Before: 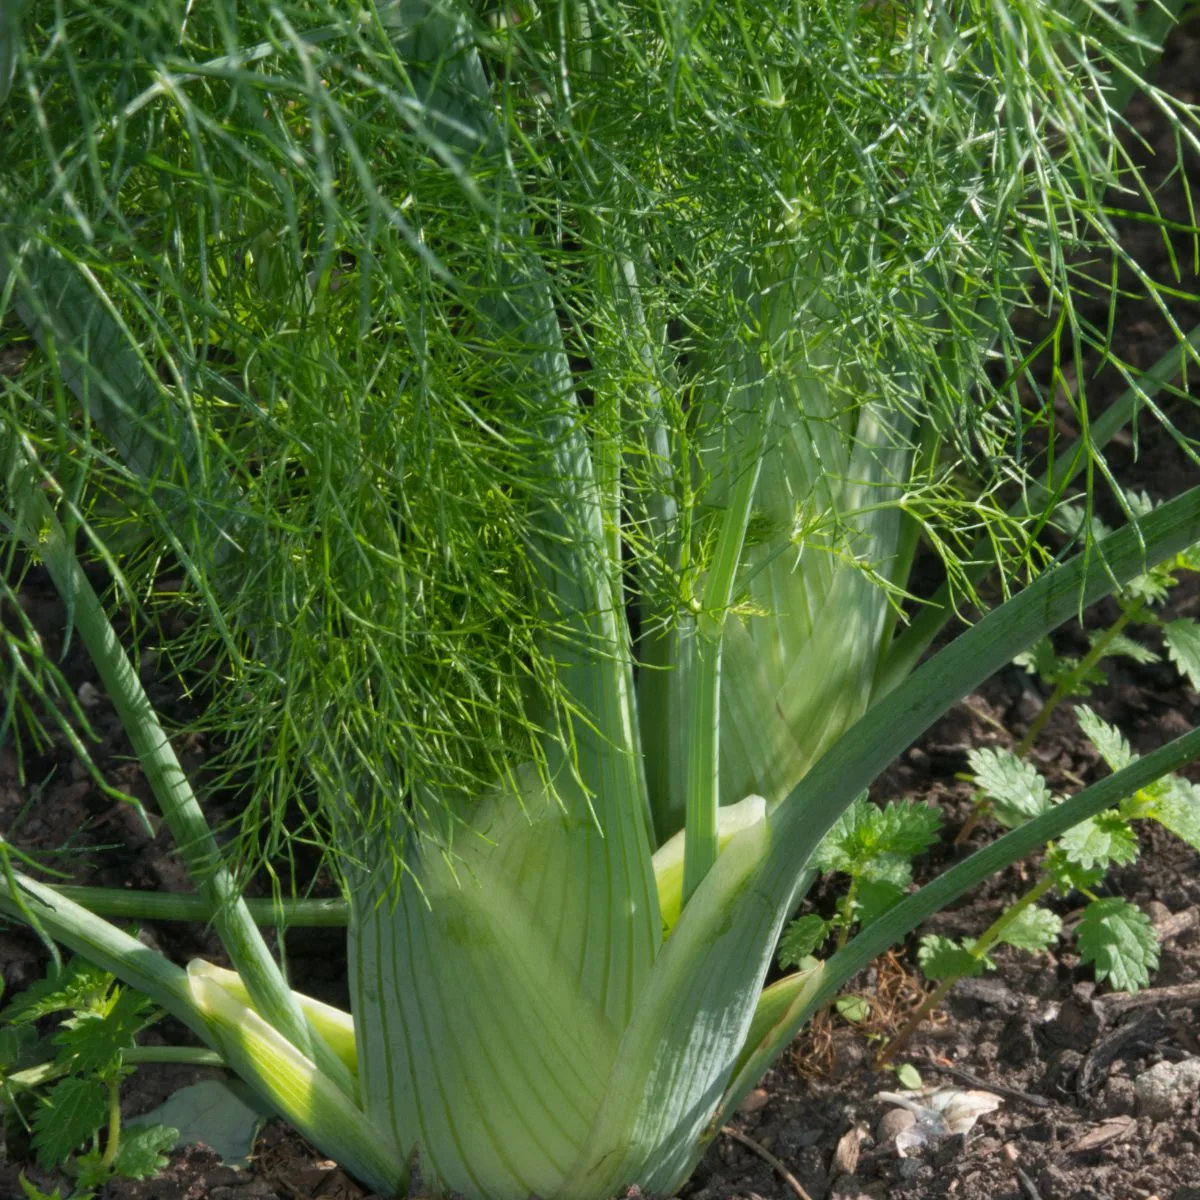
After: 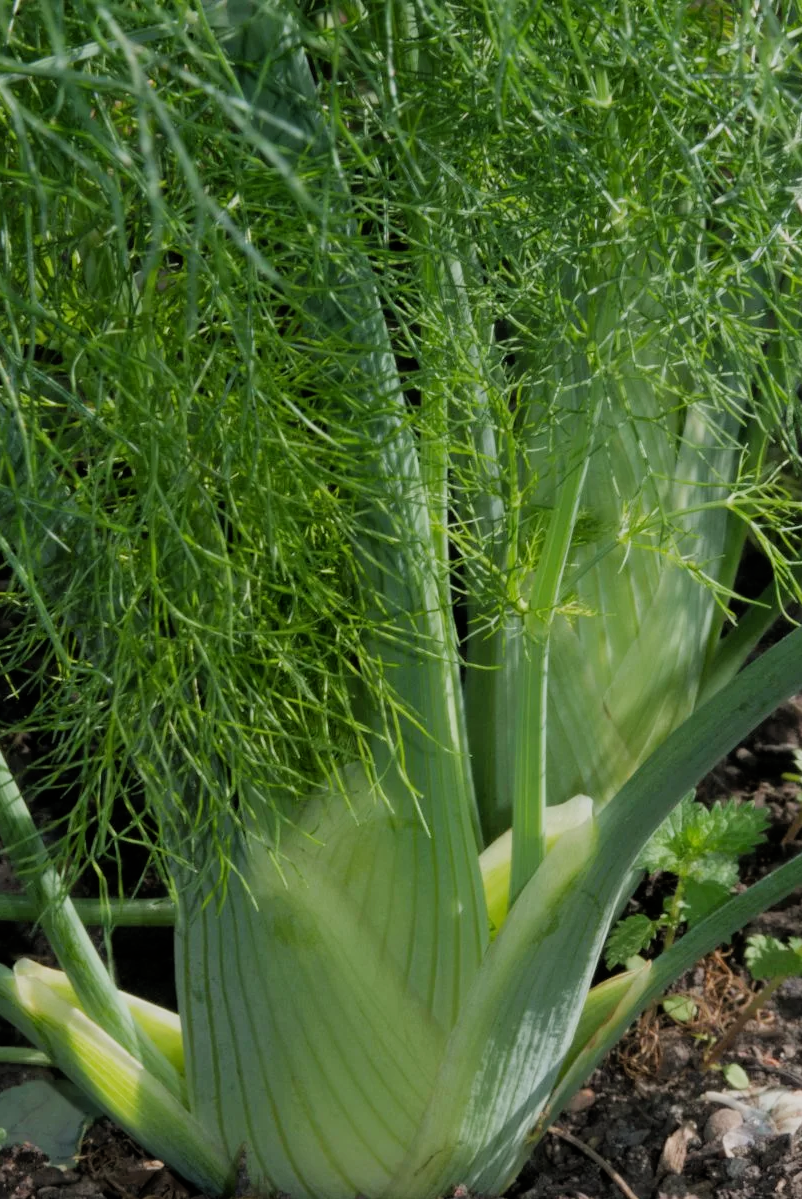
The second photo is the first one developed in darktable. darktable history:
crop and rotate: left 14.461%, right 18.698%
filmic rgb: black relative exposure -7.75 EV, white relative exposure 4.41 EV, hardness 3.75, latitude 38.54%, contrast 0.98, highlights saturation mix 9.13%, shadows ↔ highlights balance 4.26%
